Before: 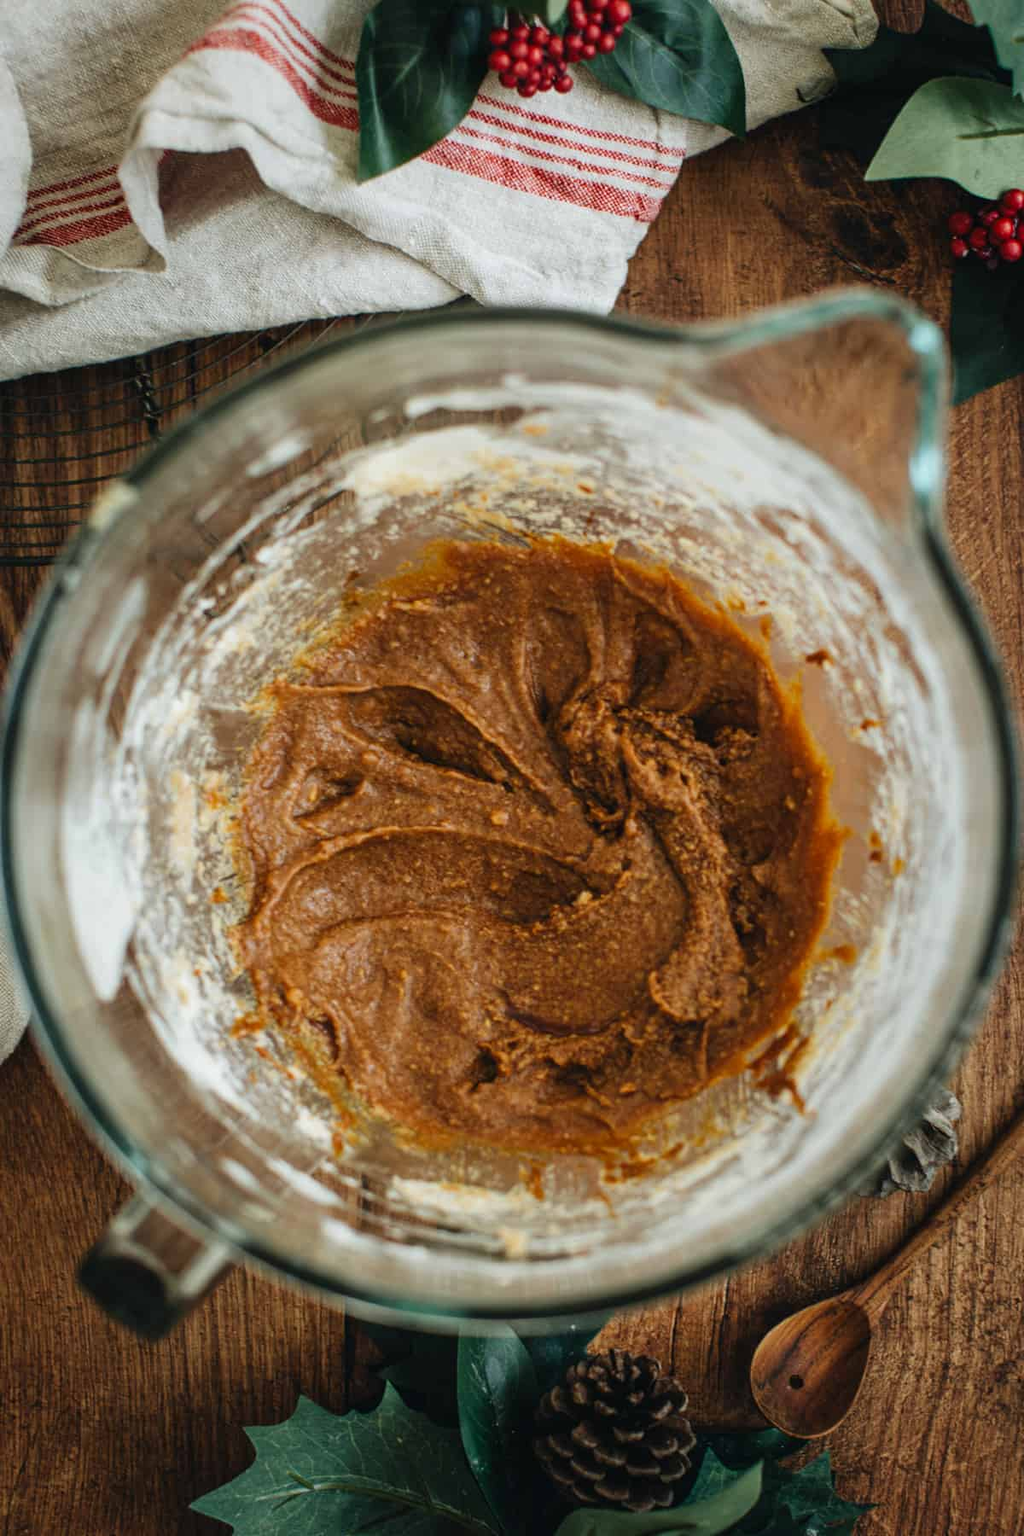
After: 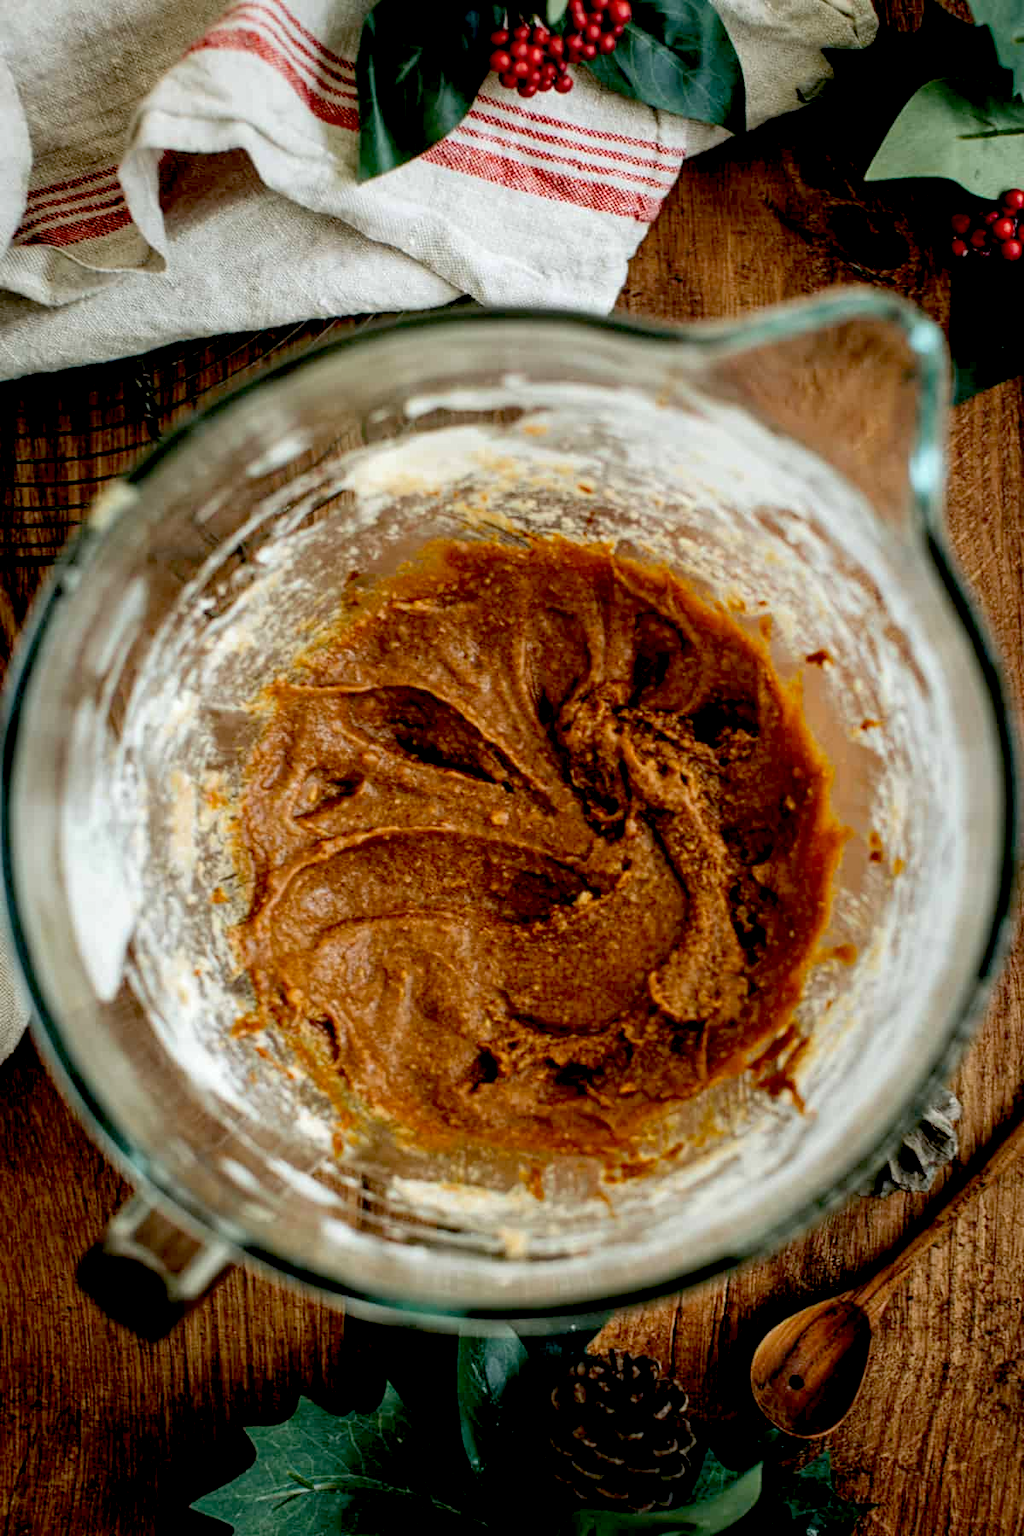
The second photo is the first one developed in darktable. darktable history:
exposure: black level correction 0.025, exposure 0.182 EV, compensate highlight preservation false
